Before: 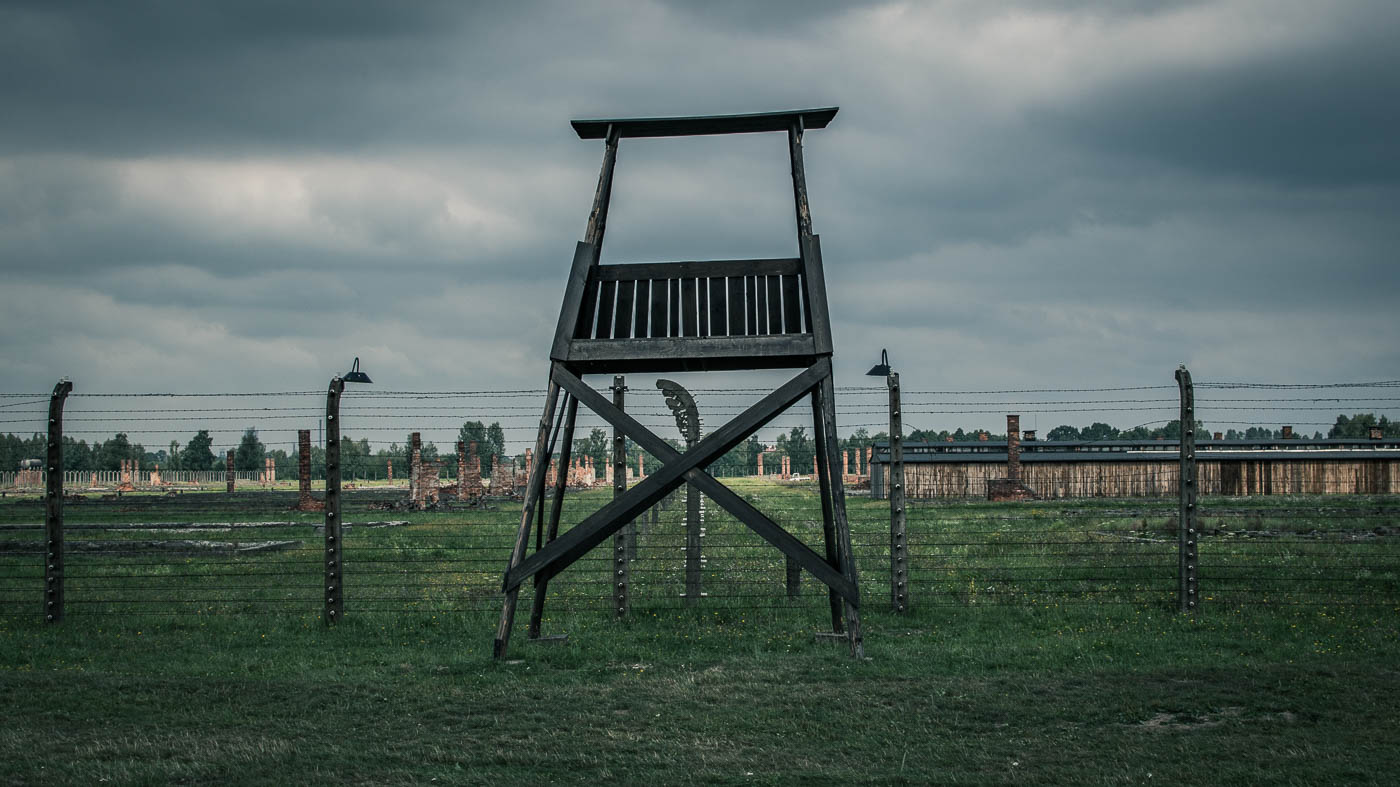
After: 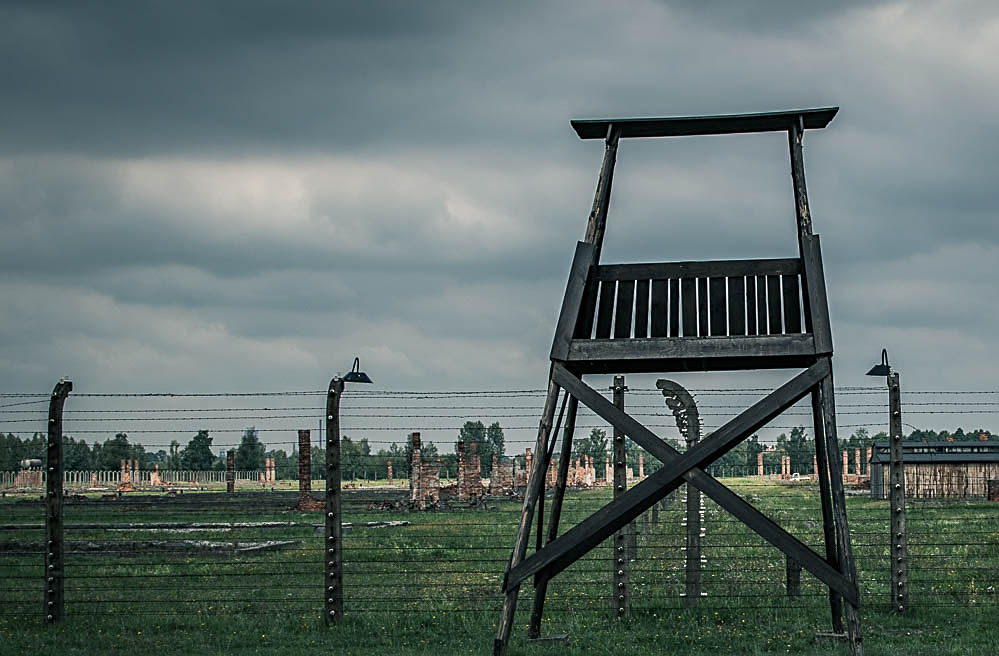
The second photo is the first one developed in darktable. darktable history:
sharpen: on, module defaults
crop: right 28.621%, bottom 16.533%
